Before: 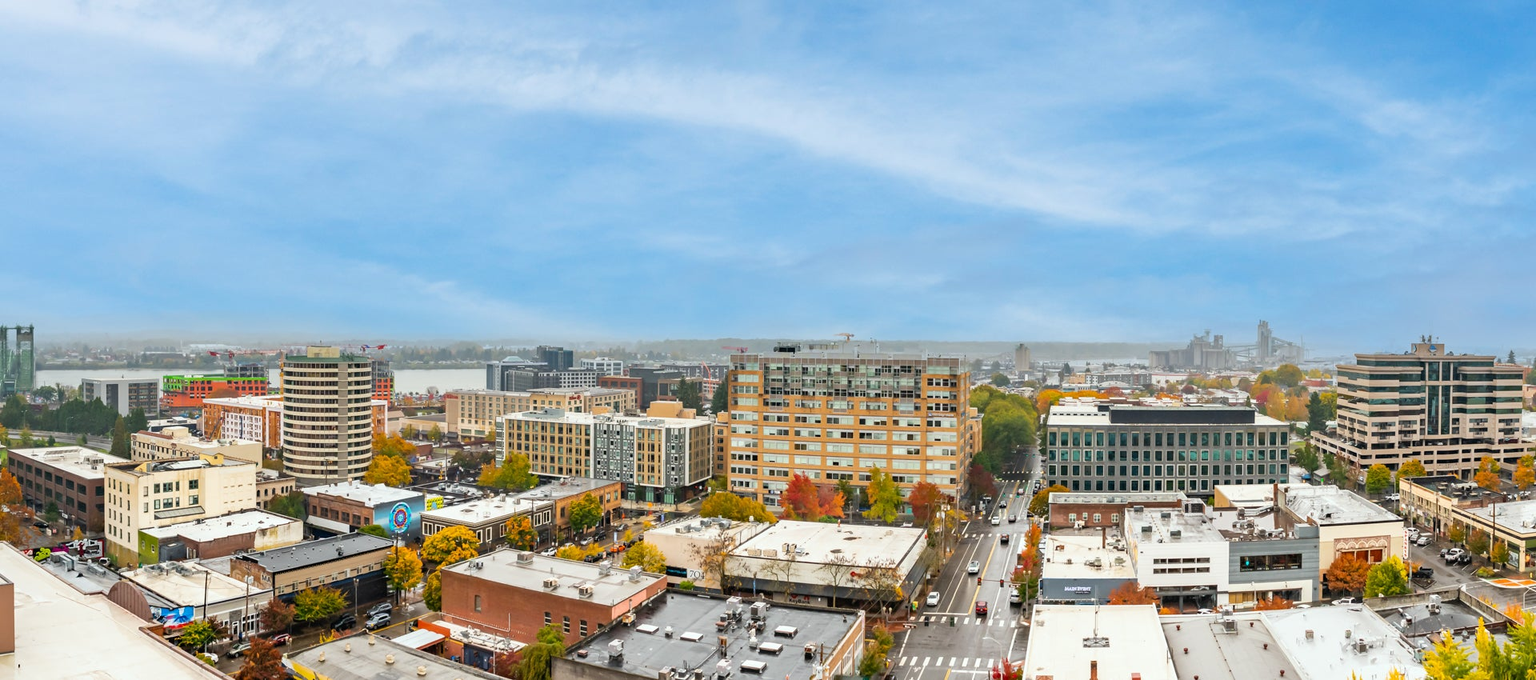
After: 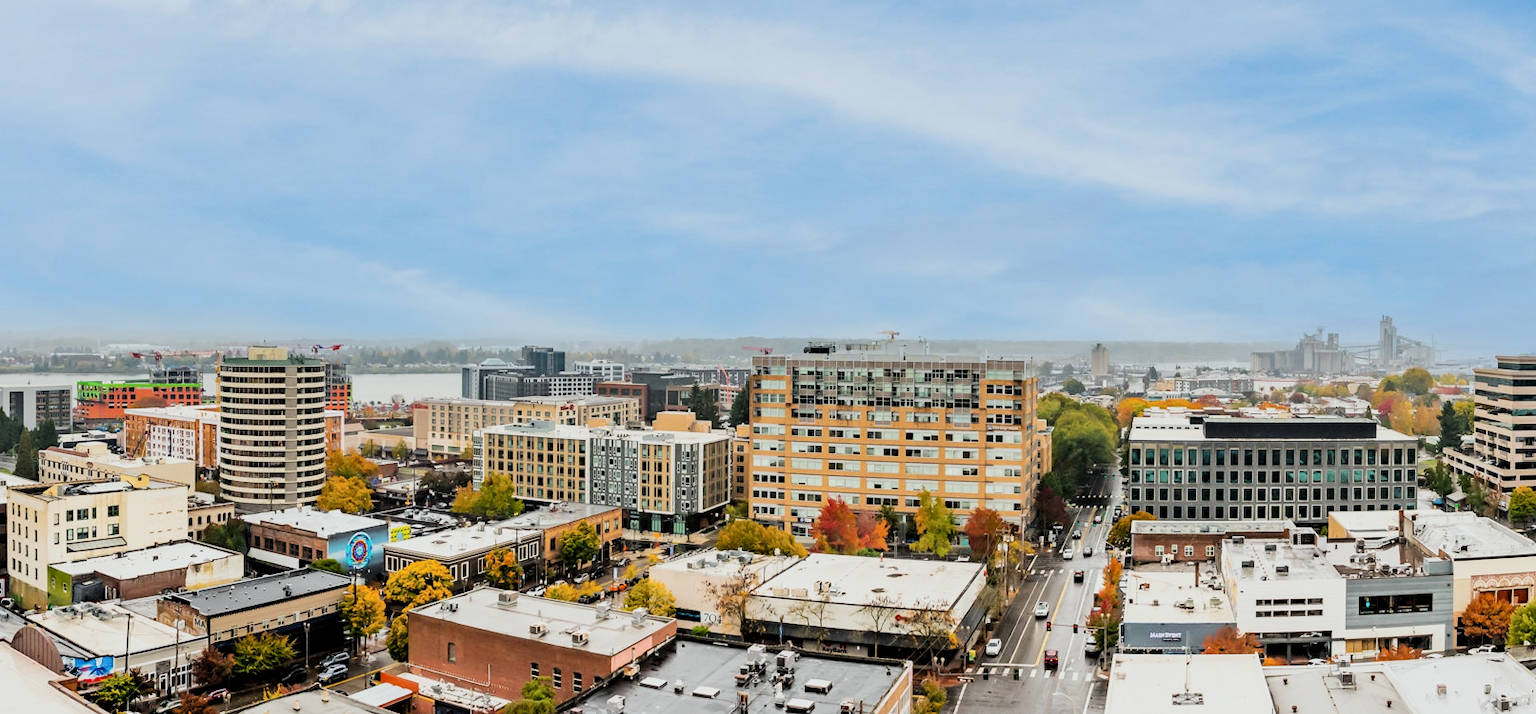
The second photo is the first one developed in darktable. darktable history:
crop: left 6.446%, top 8.188%, right 9.538%, bottom 3.548%
filmic rgb: black relative exposure -5 EV, hardness 2.88, contrast 1.4, highlights saturation mix -30%
